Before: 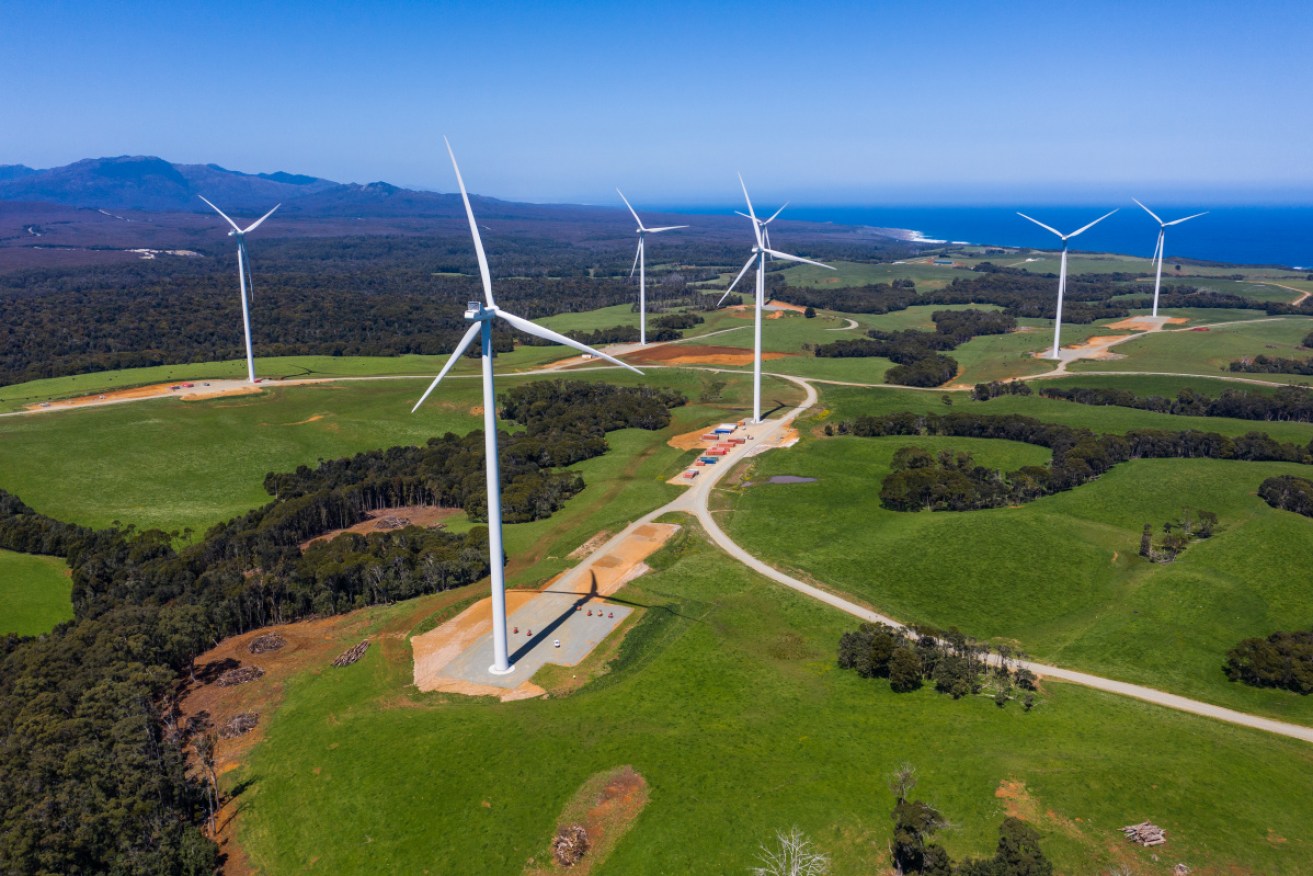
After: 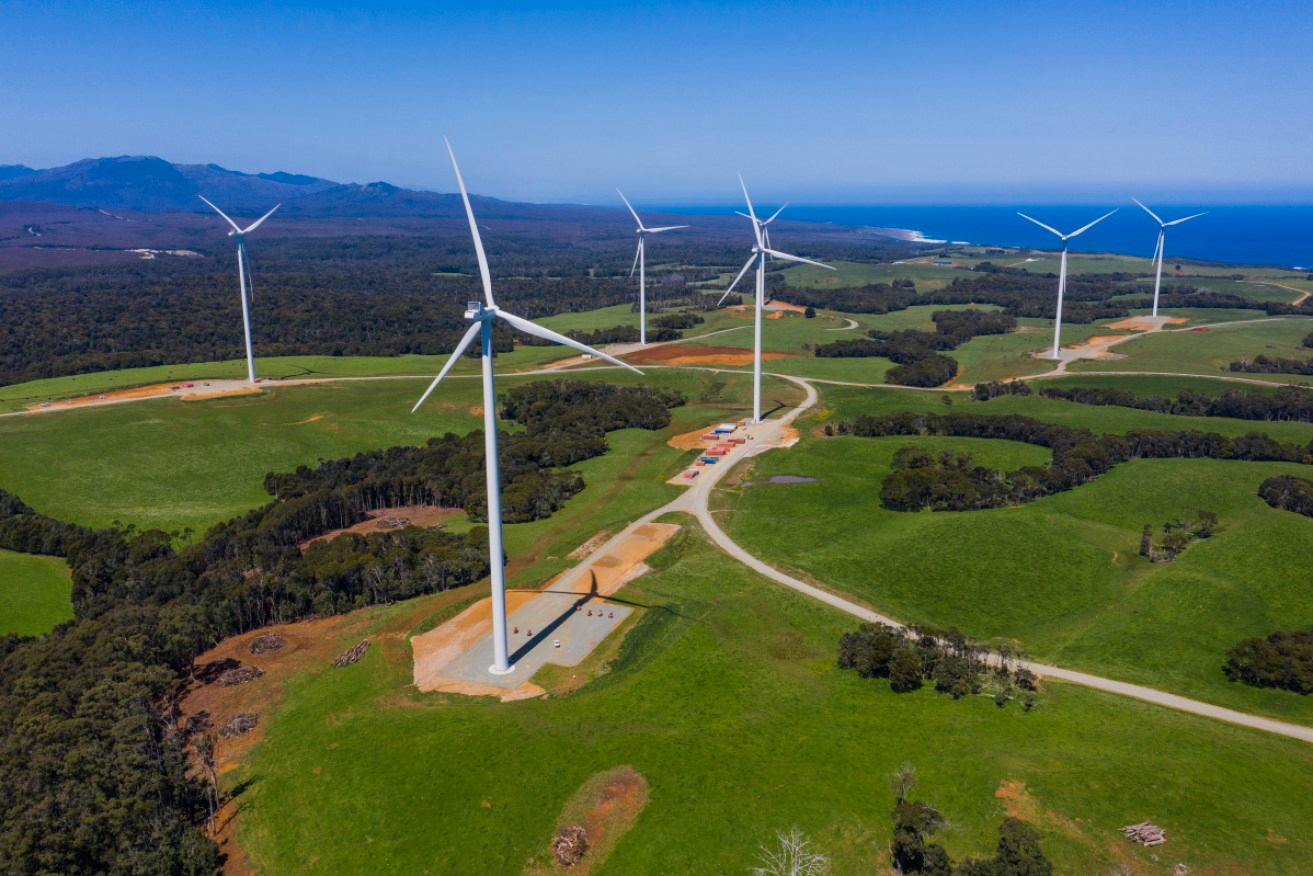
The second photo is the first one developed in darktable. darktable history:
shadows and highlights: radius 121.13, shadows 21.4, white point adjustment -9.72, highlights -14.39, soften with gaussian
exposure: exposure 0.078 EV, compensate highlight preservation false
